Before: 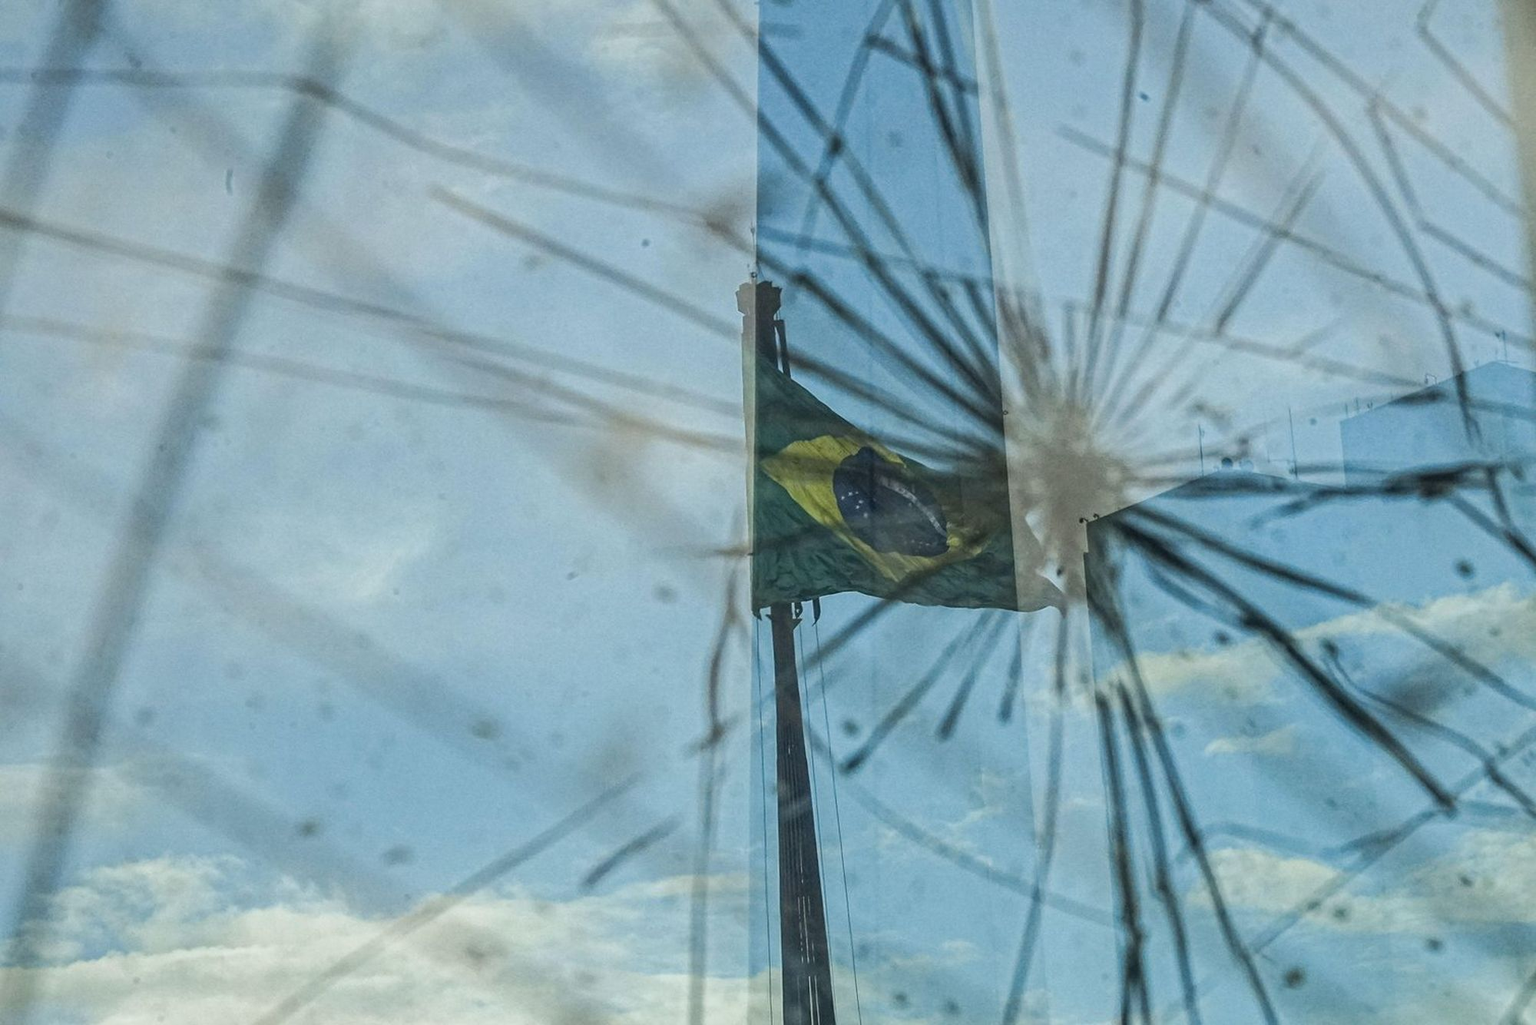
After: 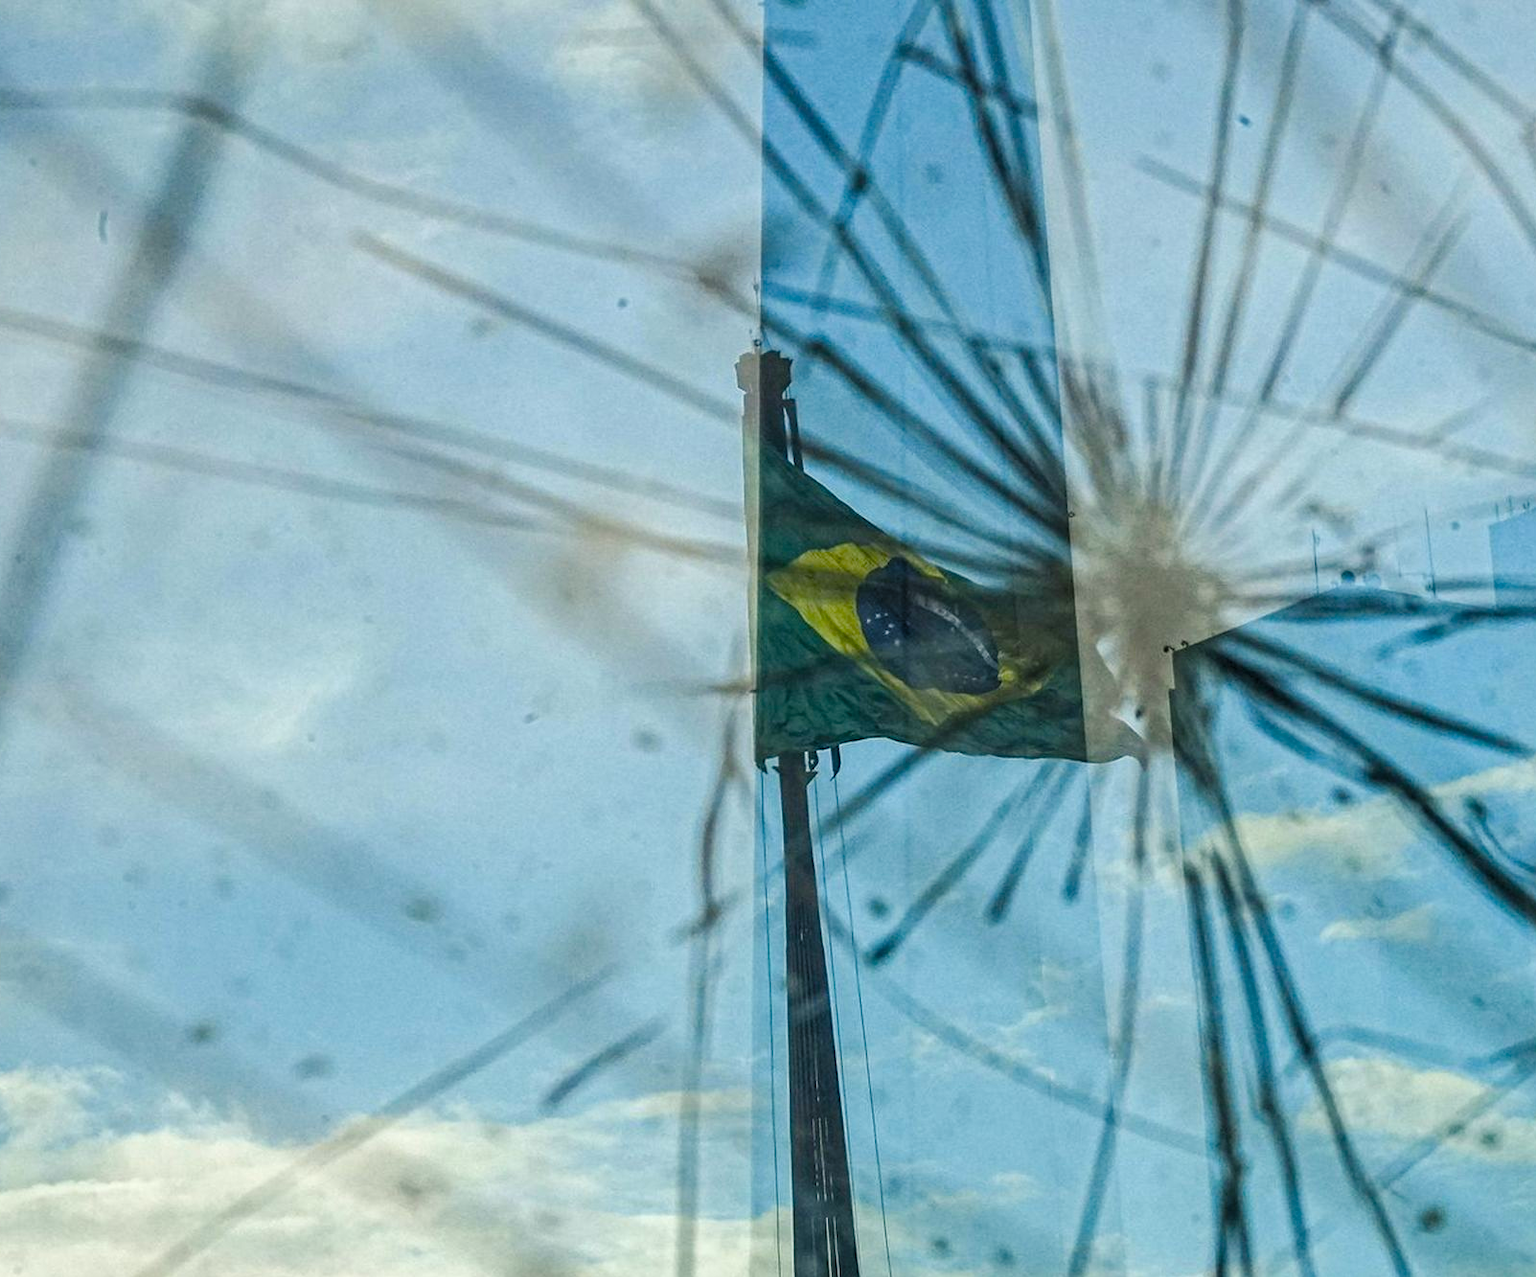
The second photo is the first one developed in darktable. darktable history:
color balance rgb: highlights gain › chroma 1.09%, highlights gain › hue 68.48°, perceptual saturation grading › global saturation 0.266%, perceptual saturation grading › mid-tones 6.244%, perceptual saturation grading › shadows 72.214%, global vibrance 18.726%
levels: levels [0.062, 0.494, 0.925]
crop and rotate: left 9.588%, right 10.241%
